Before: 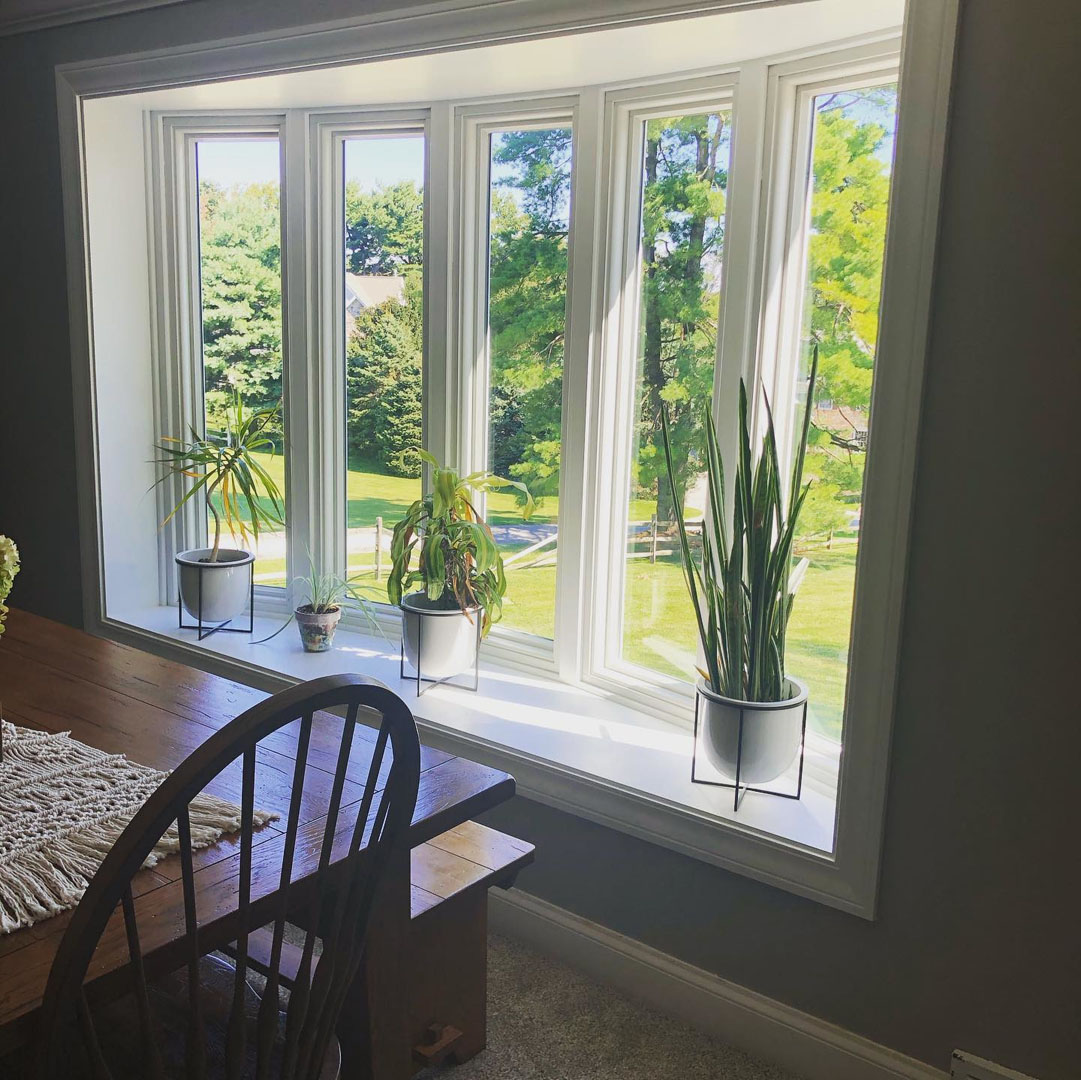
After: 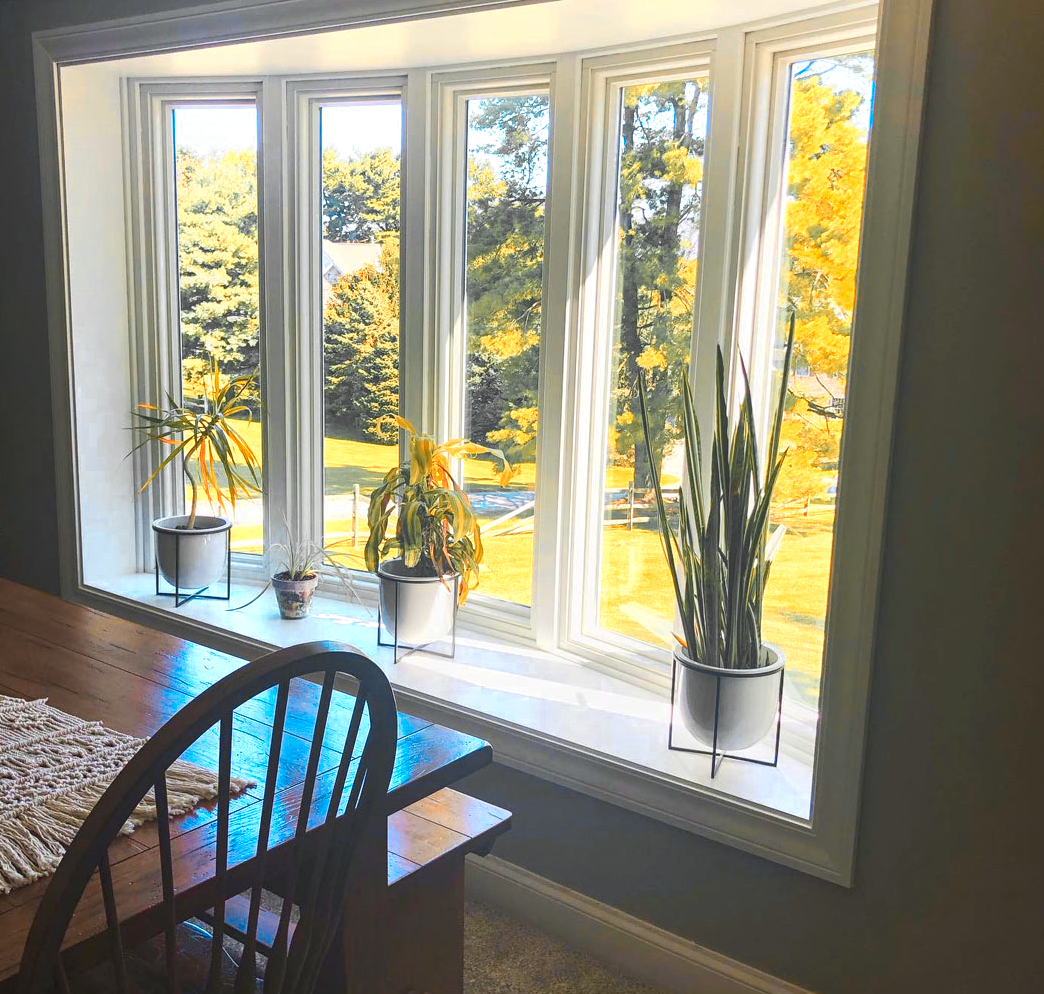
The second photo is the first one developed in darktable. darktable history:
crop: left 2.13%, top 3.076%, right 1.205%, bottom 4.852%
exposure: exposure 0.271 EV, compensate highlight preservation false
levels: mode automatic, levels [0.062, 0.494, 0.925]
contrast brightness saturation: brightness -0.018, saturation 0.343
local contrast: detail 110%
color zones: curves: ch0 [(0.009, 0.528) (0.136, 0.6) (0.255, 0.586) (0.39, 0.528) (0.522, 0.584) (0.686, 0.736) (0.849, 0.561)]; ch1 [(0.045, 0.781) (0.14, 0.416) (0.257, 0.695) (0.442, 0.032) (0.738, 0.338) (0.818, 0.632) (0.891, 0.741) (1, 0.704)]; ch2 [(0, 0.667) (0.141, 0.52) (0.26, 0.37) (0.474, 0.432) (0.743, 0.286)]
